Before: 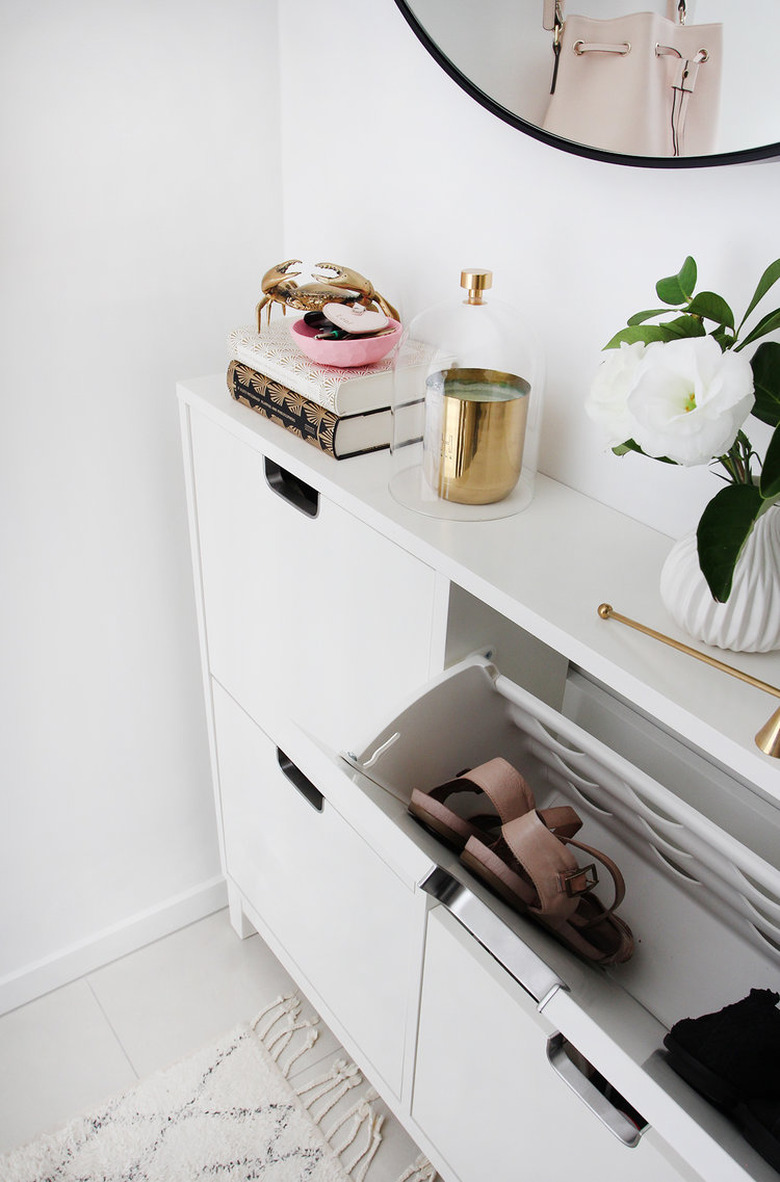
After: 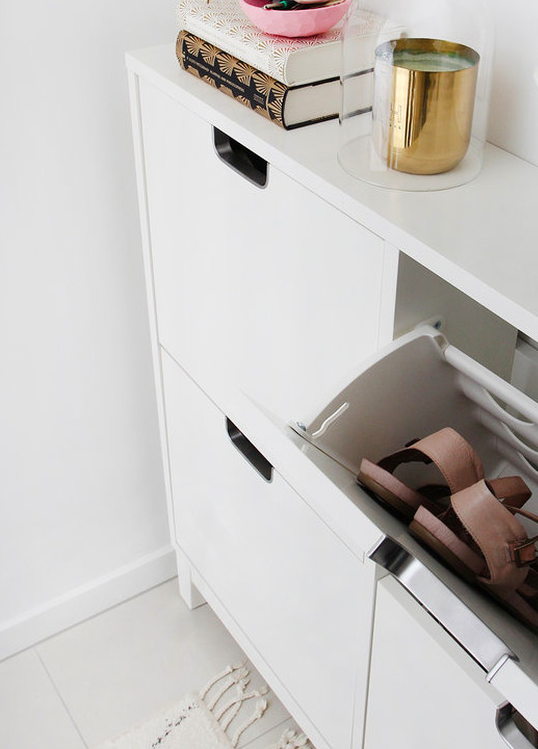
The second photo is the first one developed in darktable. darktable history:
contrast brightness saturation: contrast 0.041, saturation 0.161
crop: left 6.619%, top 27.949%, right 24.368%, bottom 8.642%
